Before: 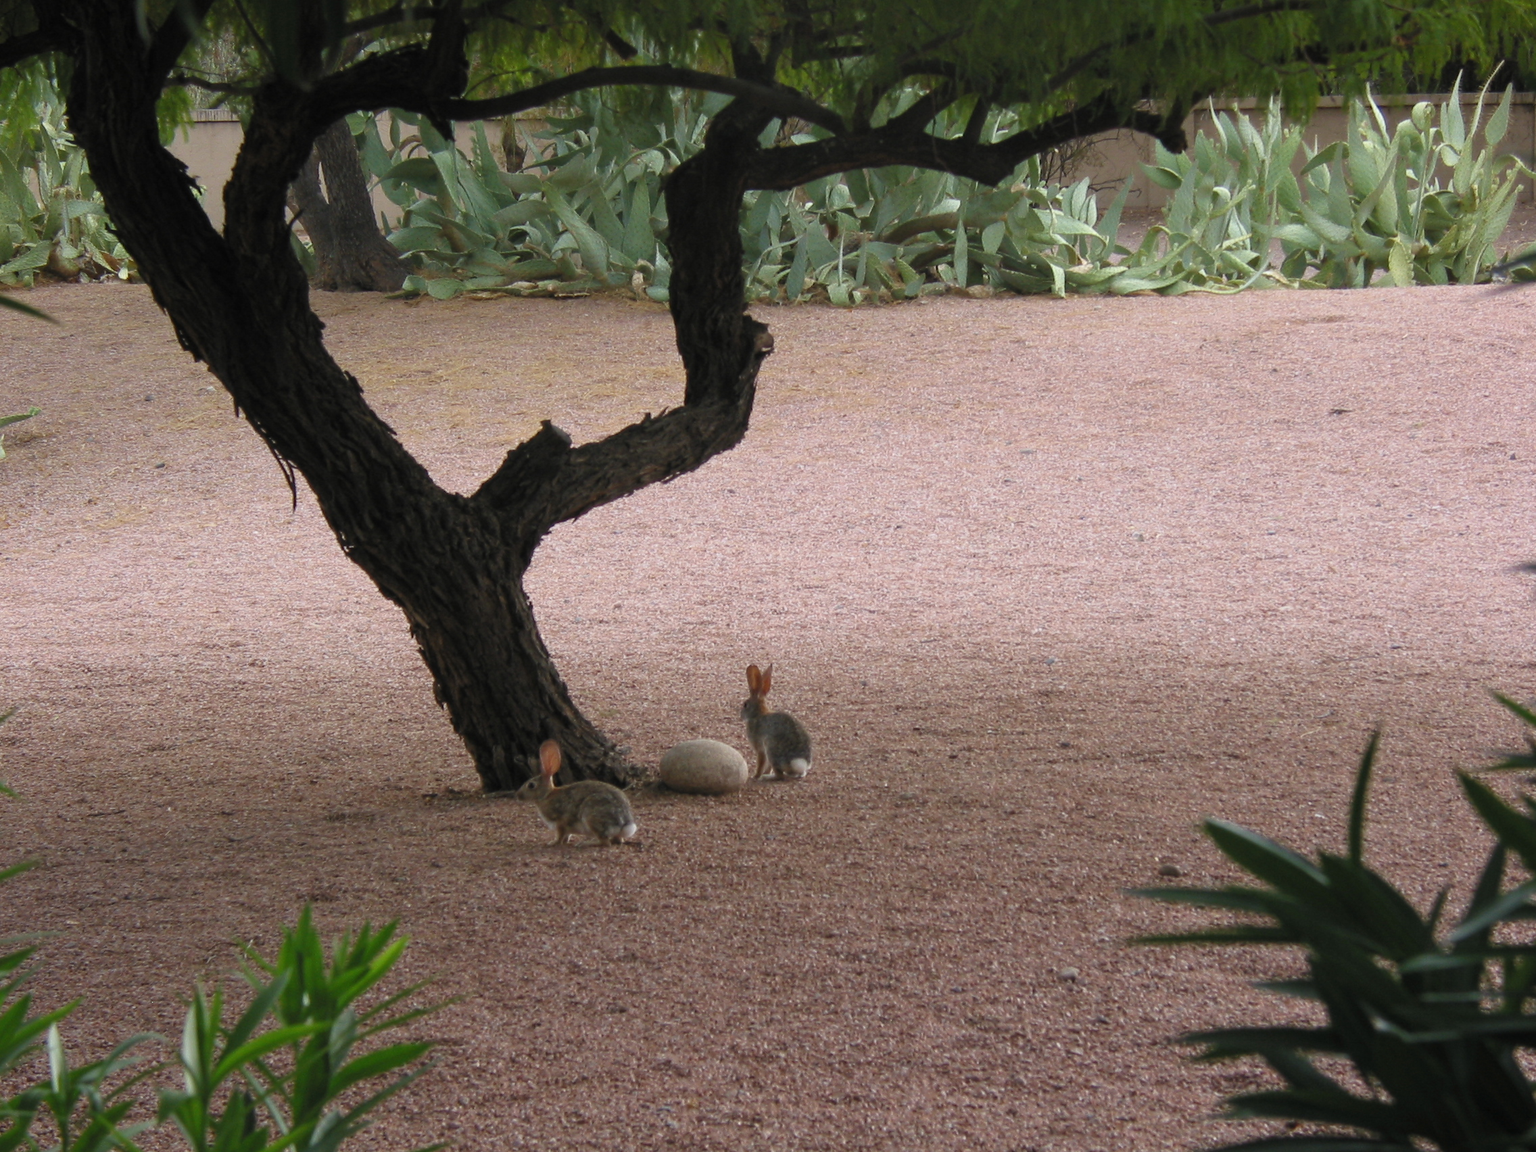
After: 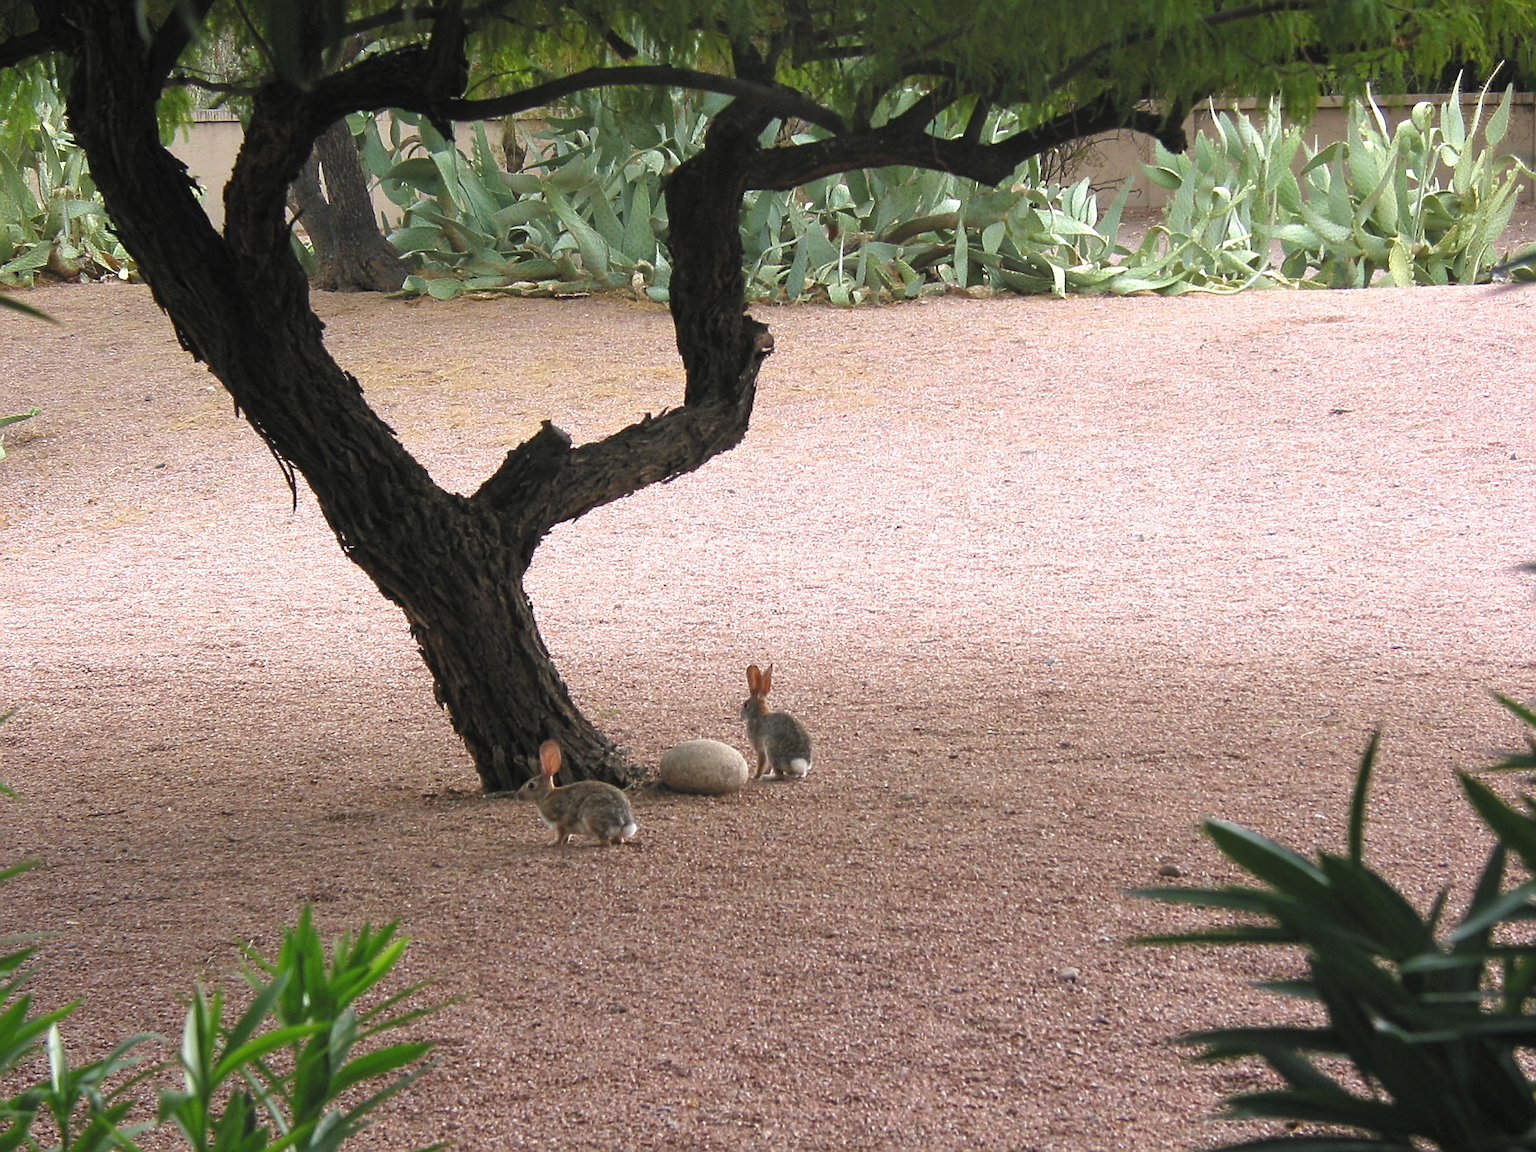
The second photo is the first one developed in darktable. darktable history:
sharpen: amount 0.598
exposure: black level correction 0, exposure 0.701 EV, compensate highlight preservation false
